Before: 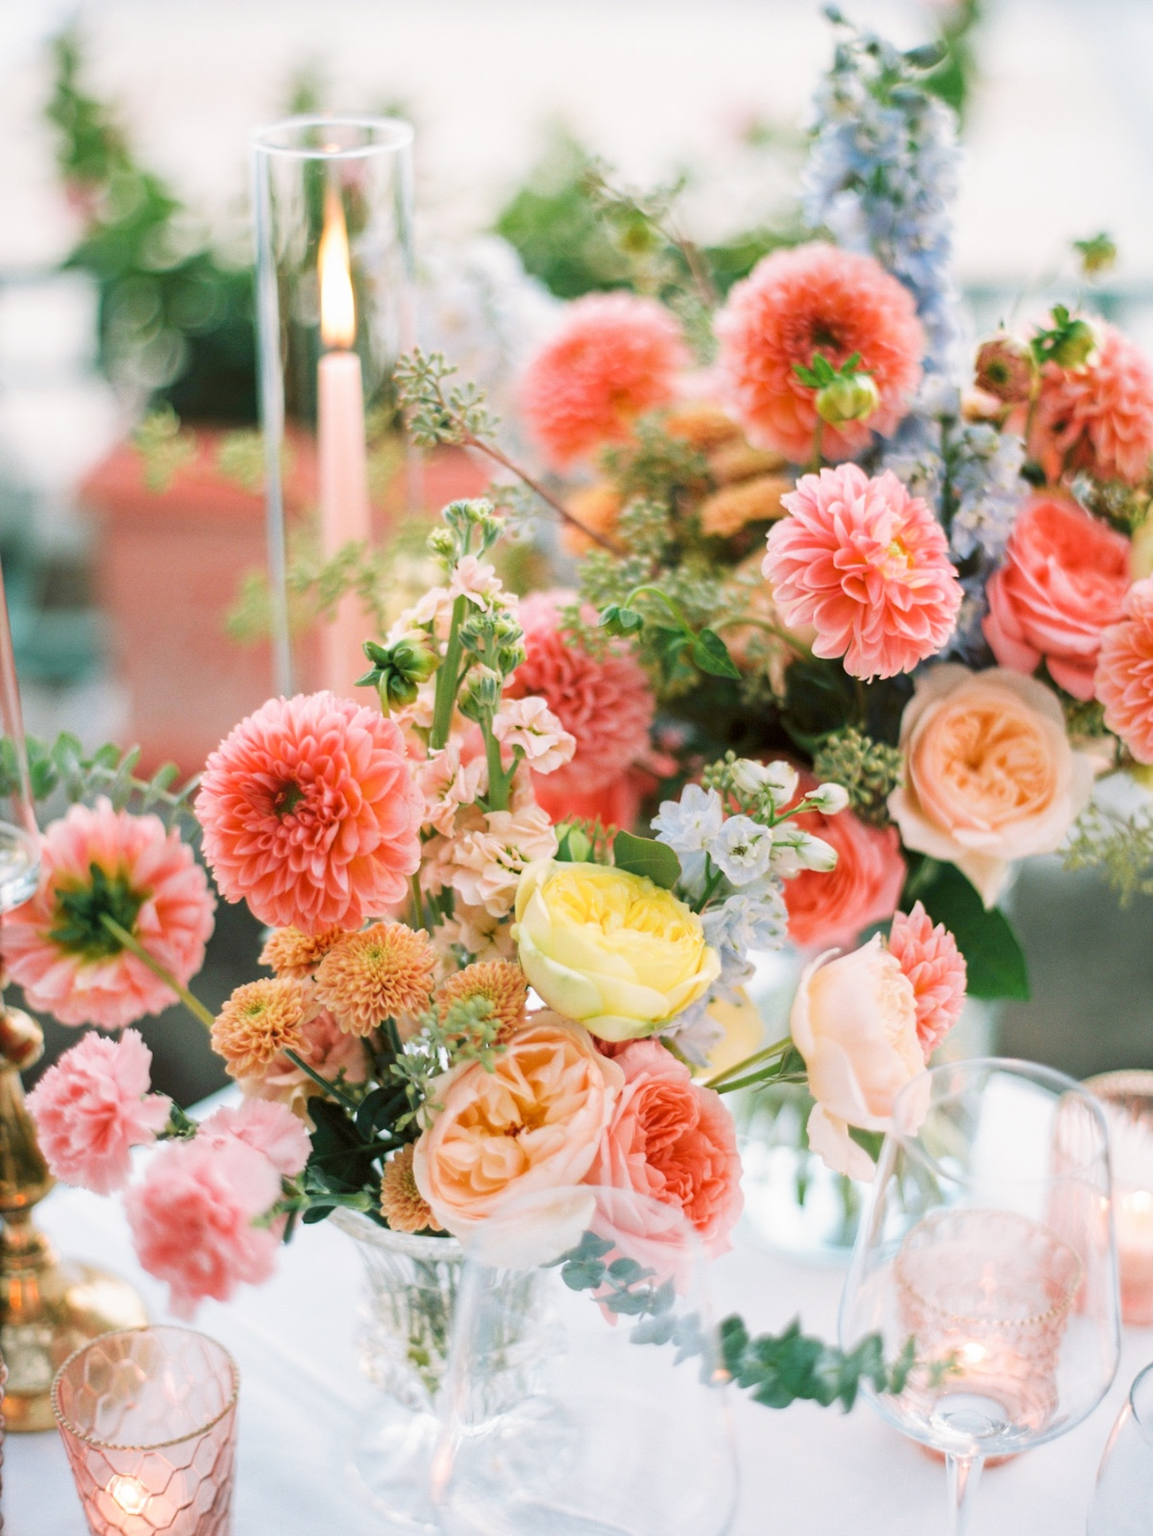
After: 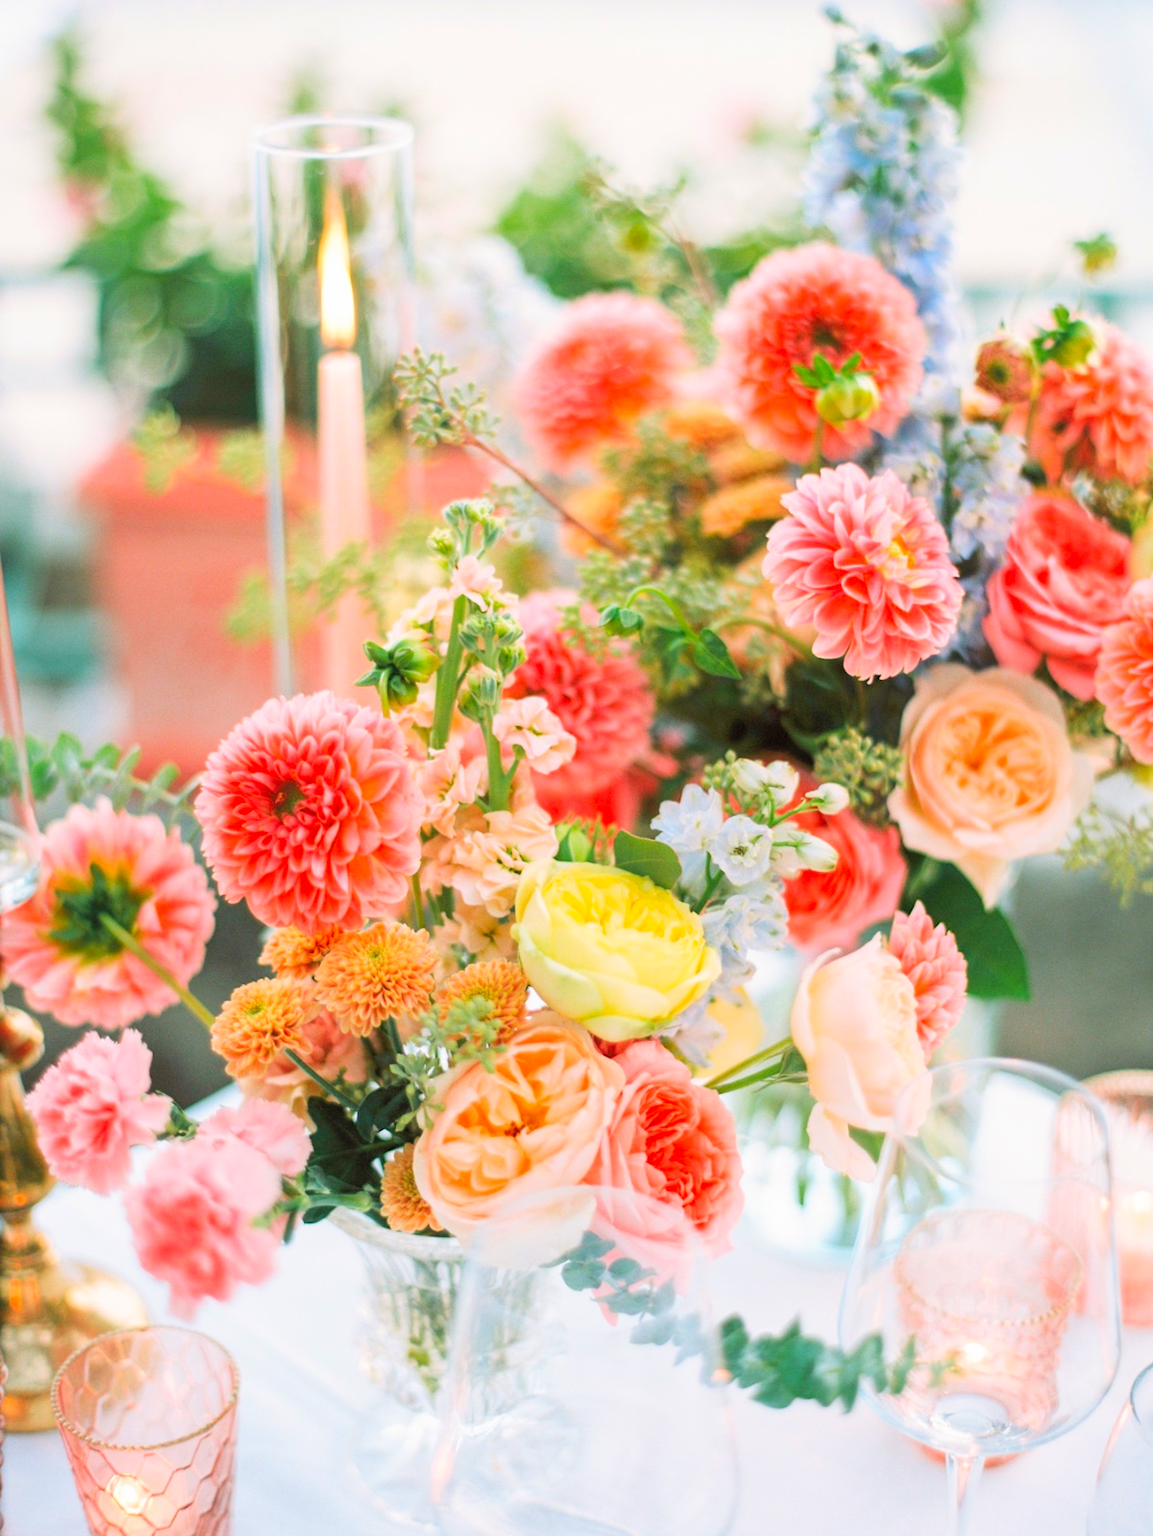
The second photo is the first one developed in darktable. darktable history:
contrast brightness saturation: contrast 0.067, brightness 0.178, saturation 0.409
